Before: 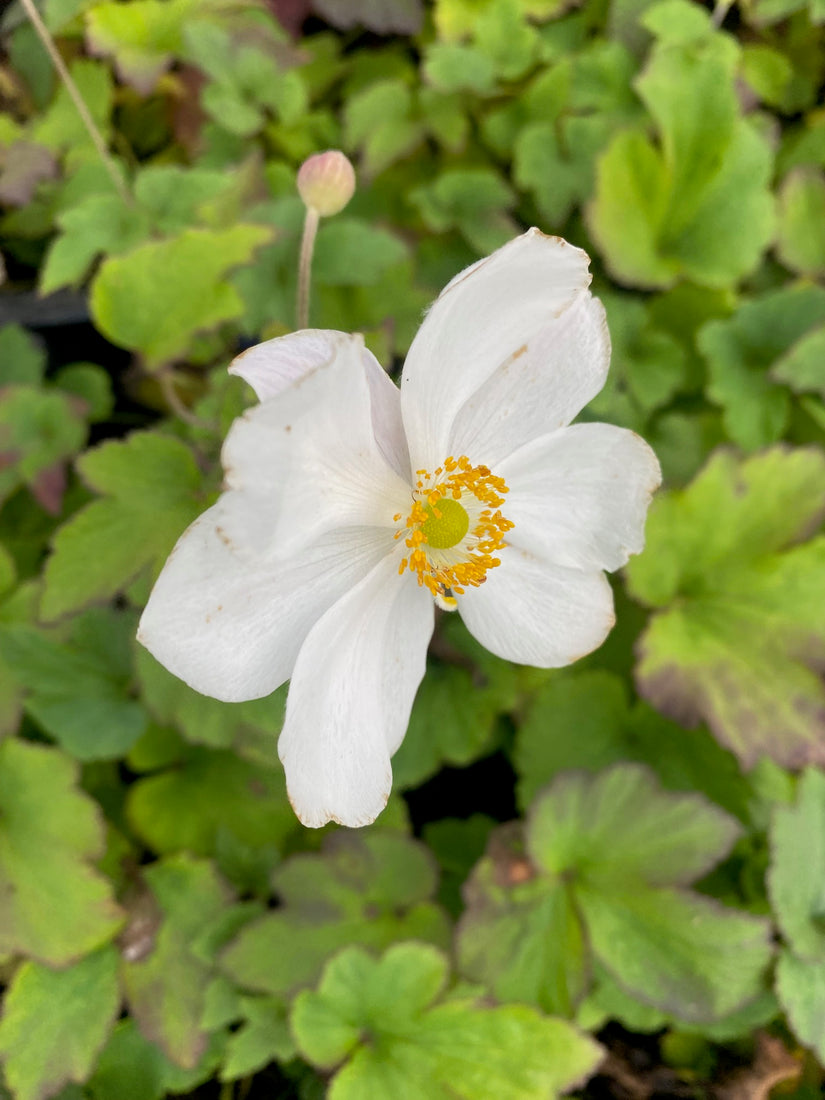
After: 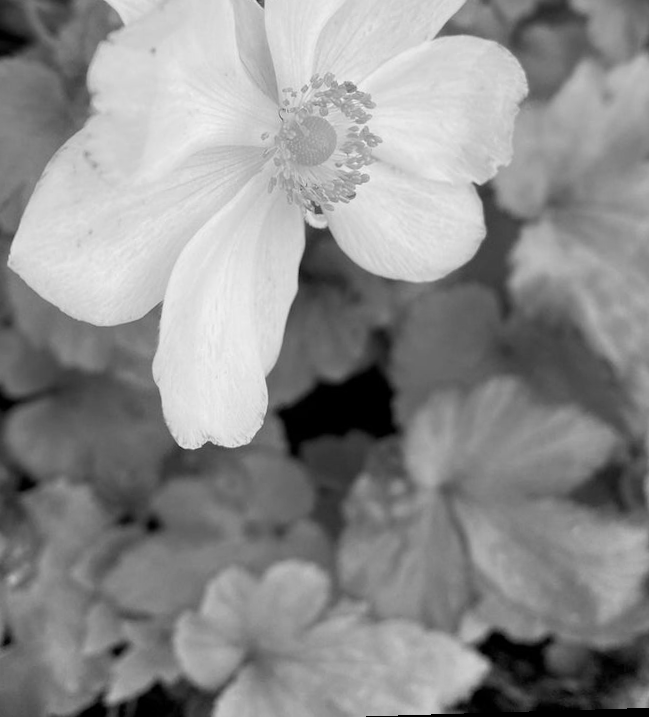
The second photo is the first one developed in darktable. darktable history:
monochrome: on, module defaults
rotate and perspective: rotation -1.75°, automatic cropping off
crop and rotate: left 17.299%, top 35.115%, right 7.015%, bottom 1.024%
